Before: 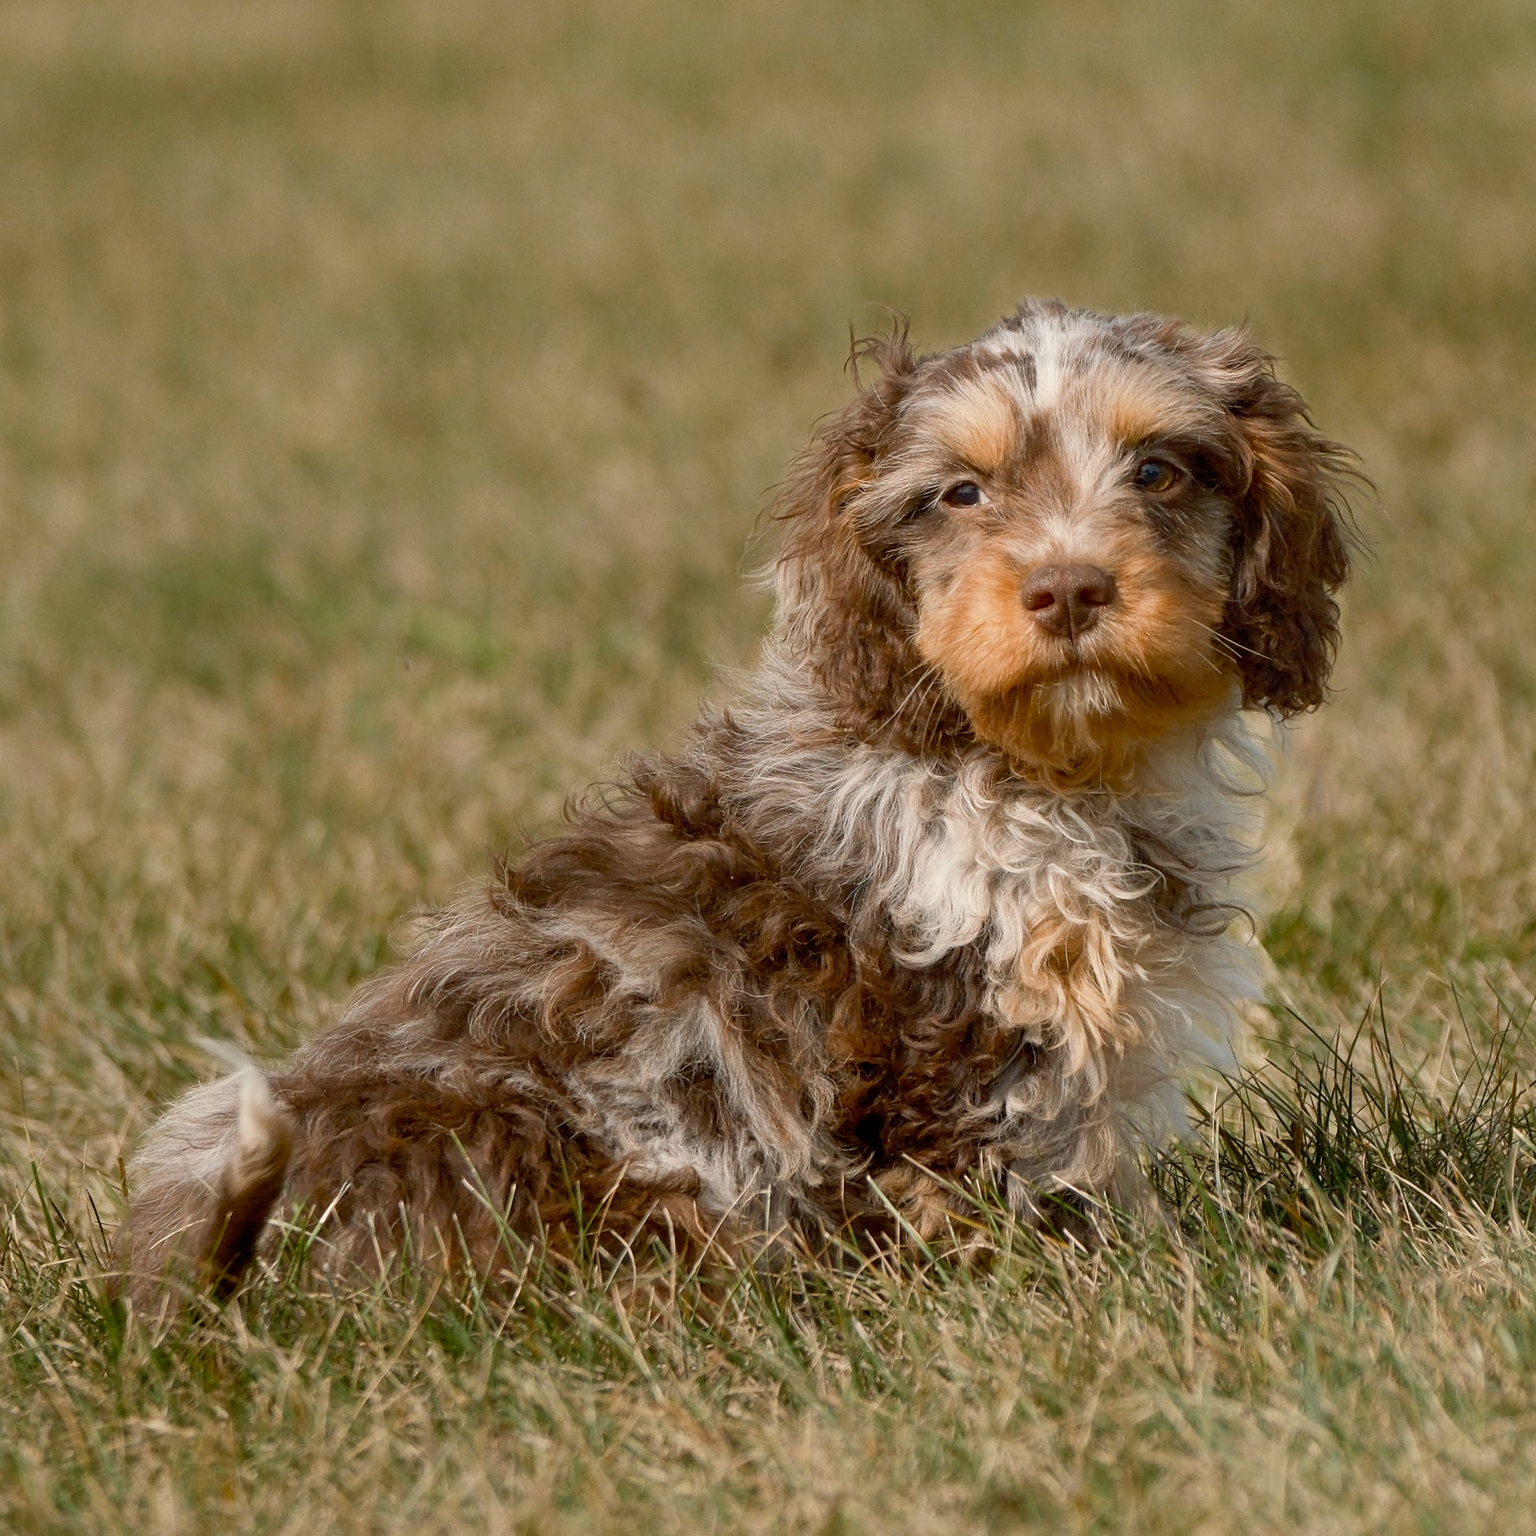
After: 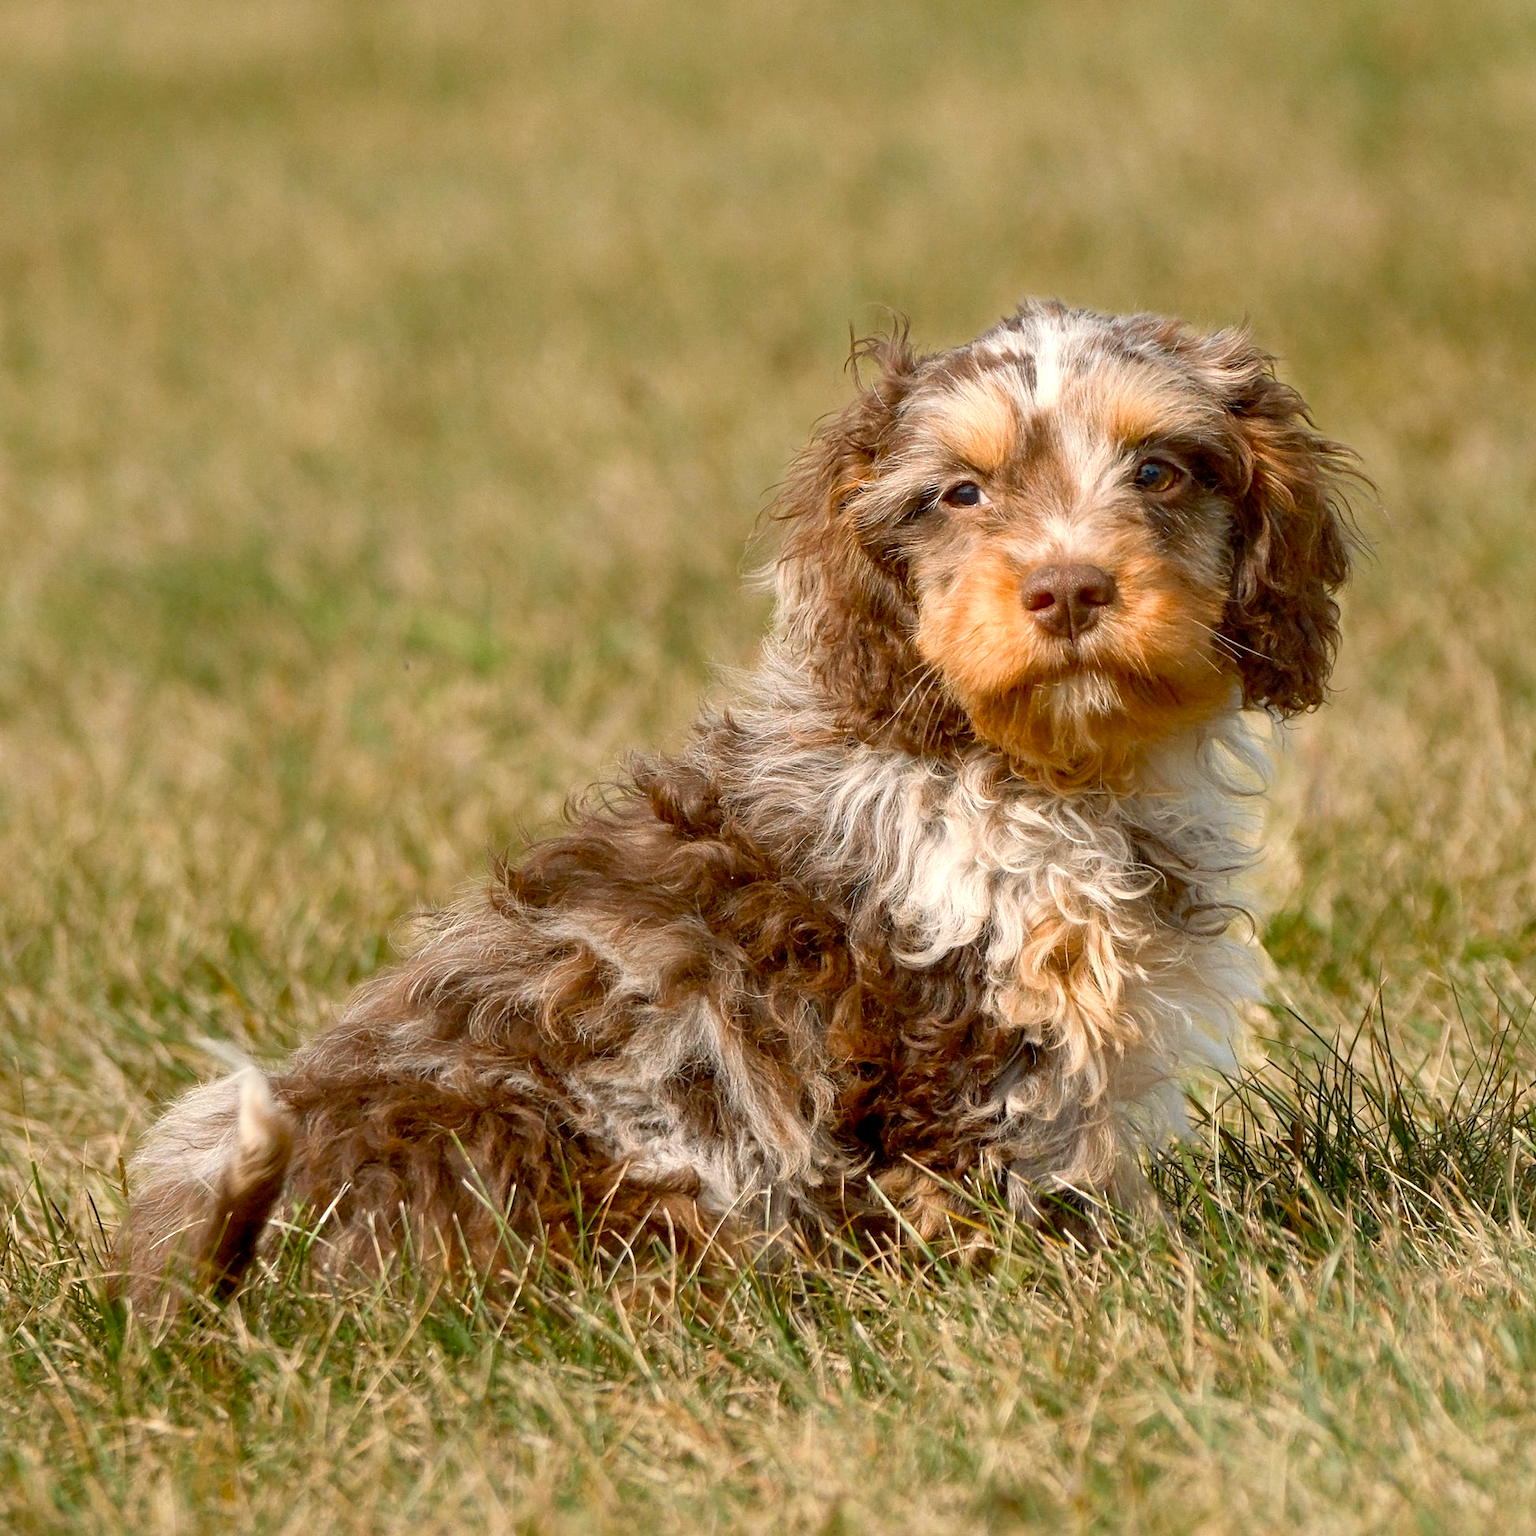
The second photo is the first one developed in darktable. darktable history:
contrast brightness saturation: contrast 0.04, saturation 0.16
exposure: black level correction 0.001, exposure 0.5 EV, compensate exposure bias true, compensate highlight preservation false
